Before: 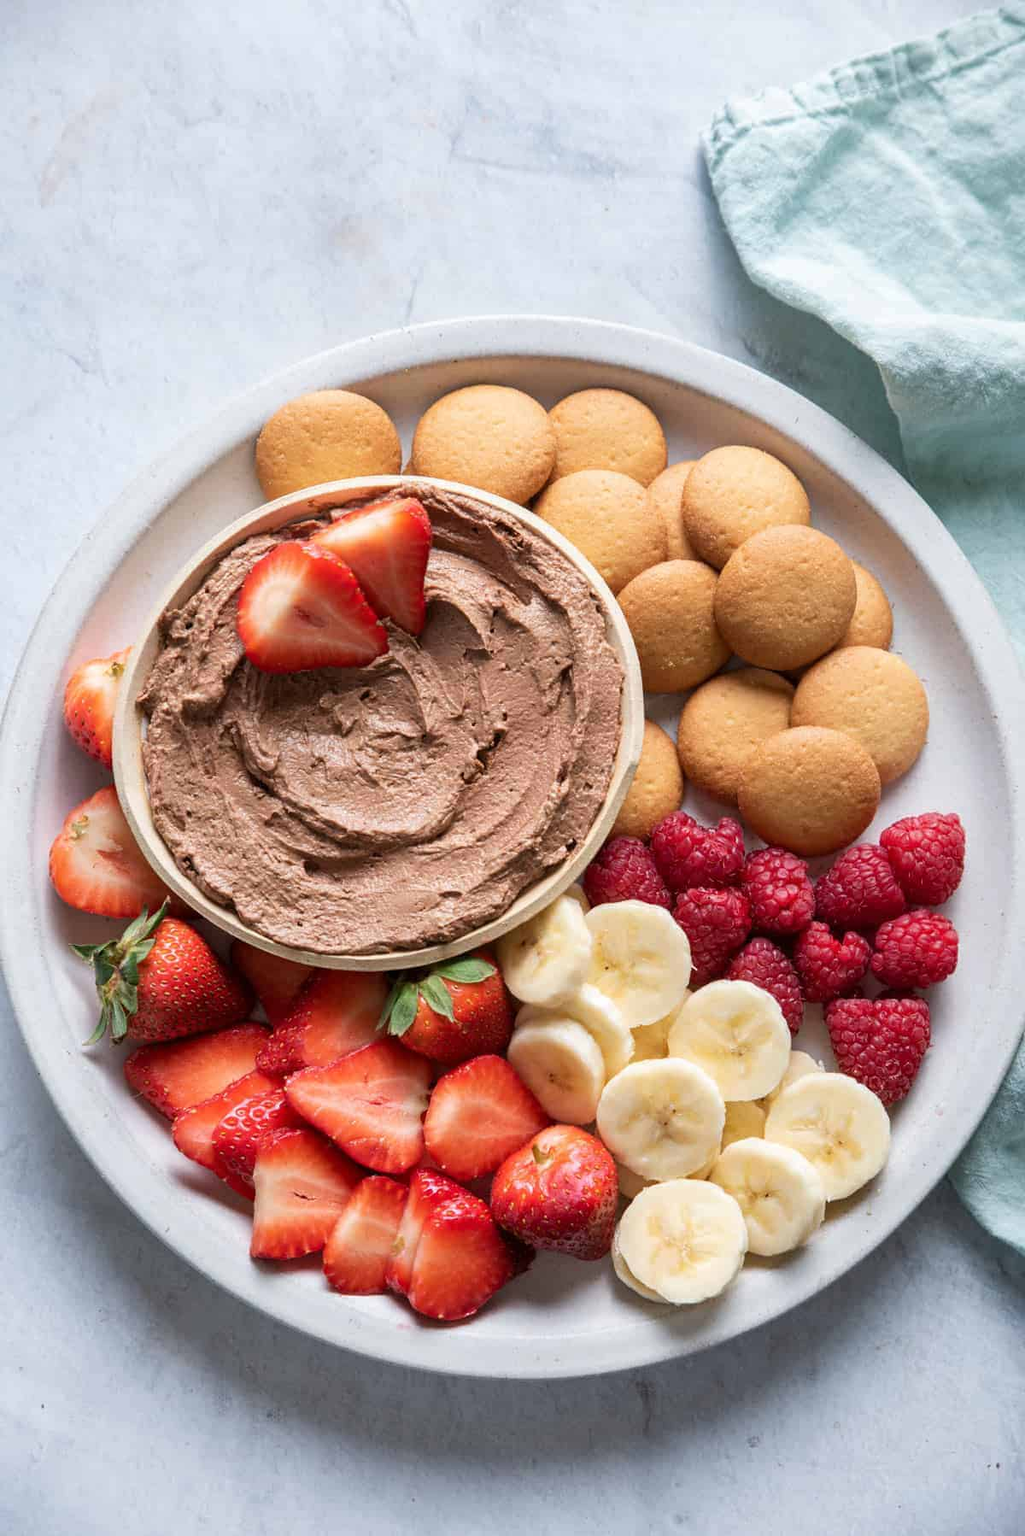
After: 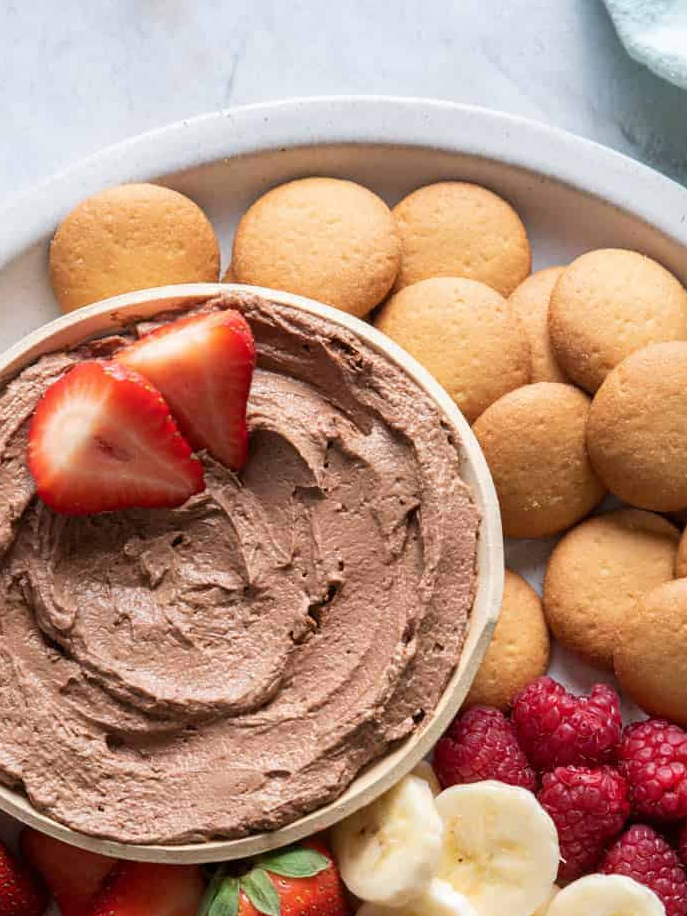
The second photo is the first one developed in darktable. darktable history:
crop: left 20.843%, top 15.215%, right 21.866%, bottom 33.818%
